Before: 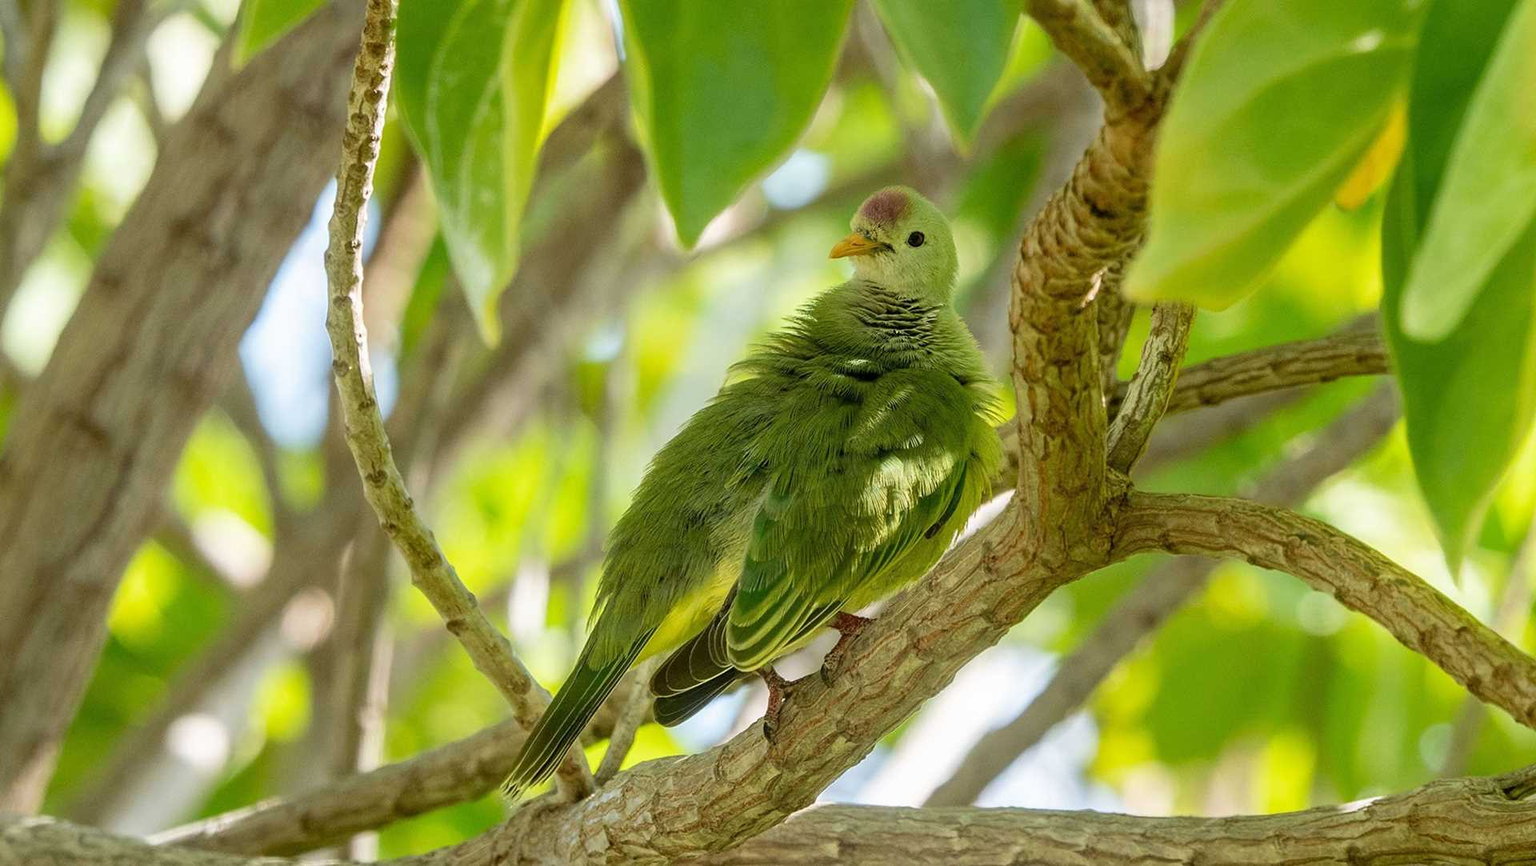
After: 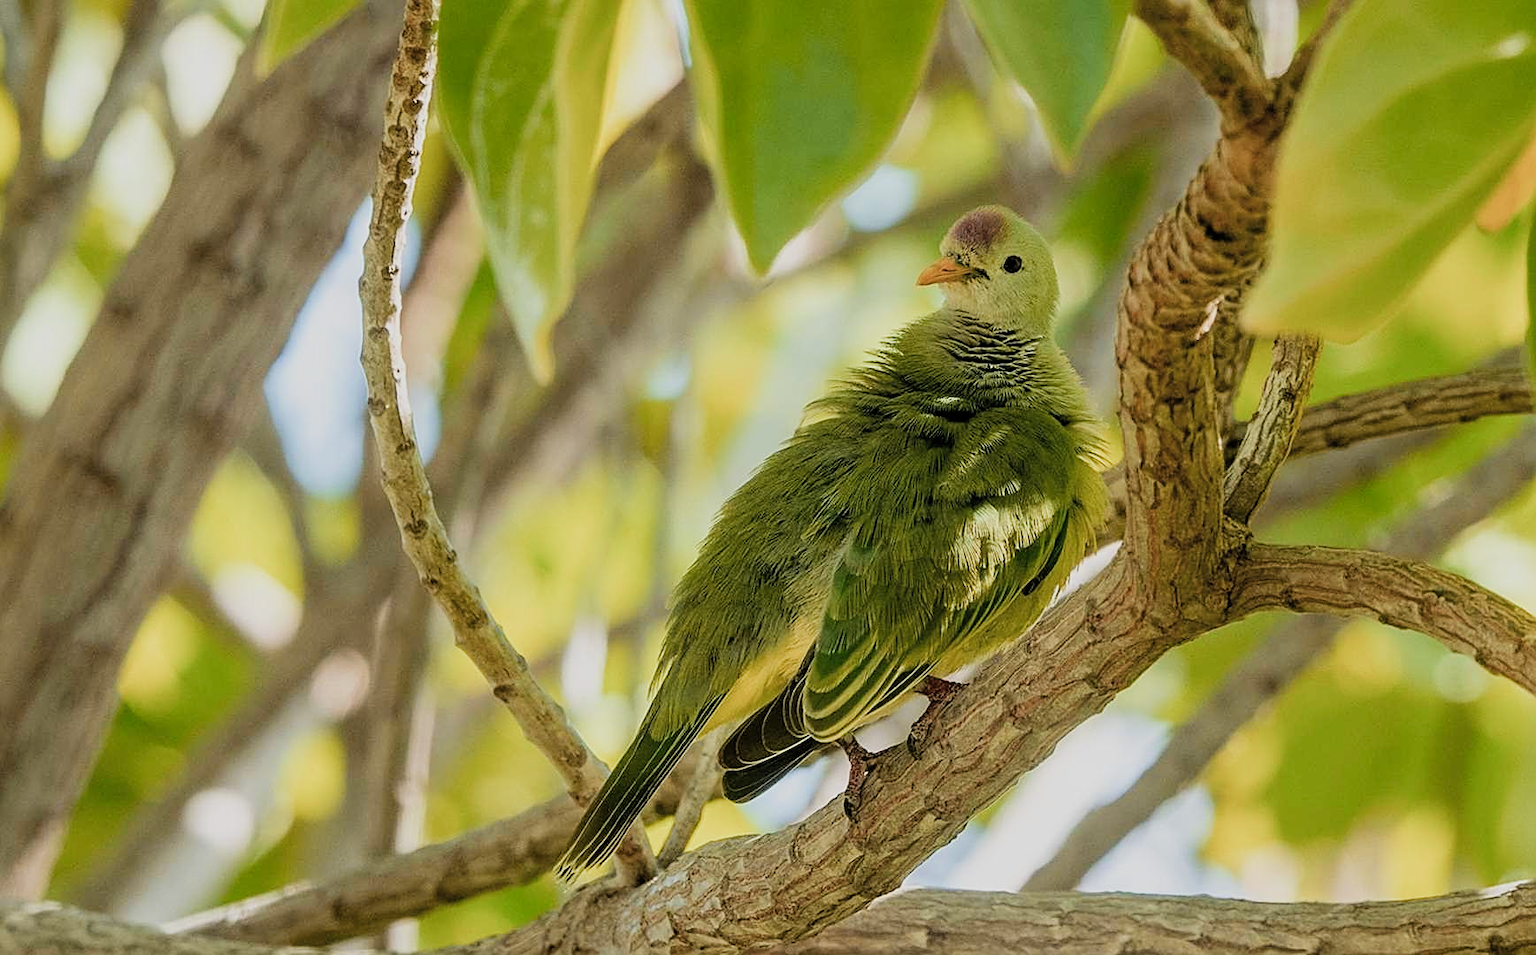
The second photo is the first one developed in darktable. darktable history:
color zones: curves: ch1 [(0, 0.455) (0.063, 0.455) (0.286, 0.495) (0.429, 0.5) (0.571, 0.5) (0.714, 0.5) (0.857, 0.5) (1, 0.455)]; ch2 [(0, 0.532) (0.063, 0.521) (0.233, 0.447) (0.429, 0.489) (0.571, 0.5) (0.714, 0.5) (0.857, 0.5) (1, 0.532)]
filmic rgb: black relative exposure -7.65 EV, white relative exposure 4.56 EV, hardness 3.61, contrast 1.112, add noise in highlights 0.001, color science v3 (2019), use custom middle-gray values true, contrast in highlights soft
crop: right 9.499%, bottom 0.019%
sharpen: on, module defaults
